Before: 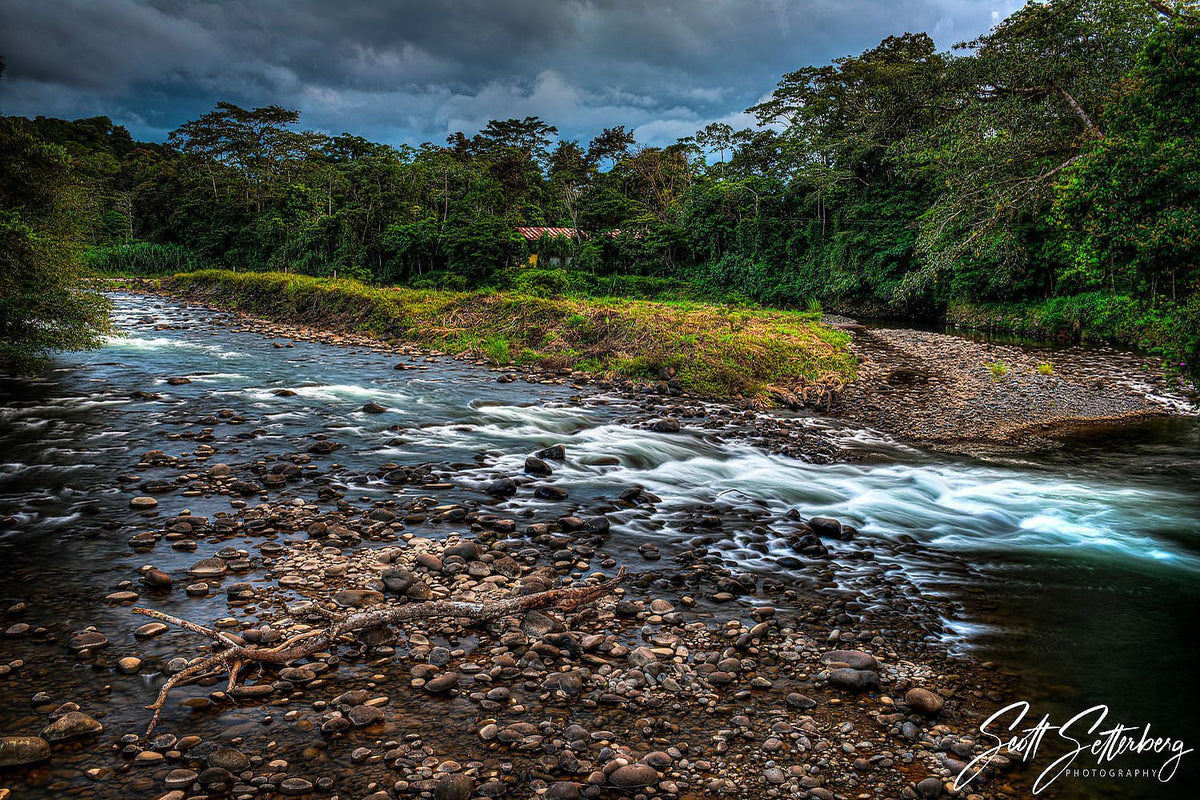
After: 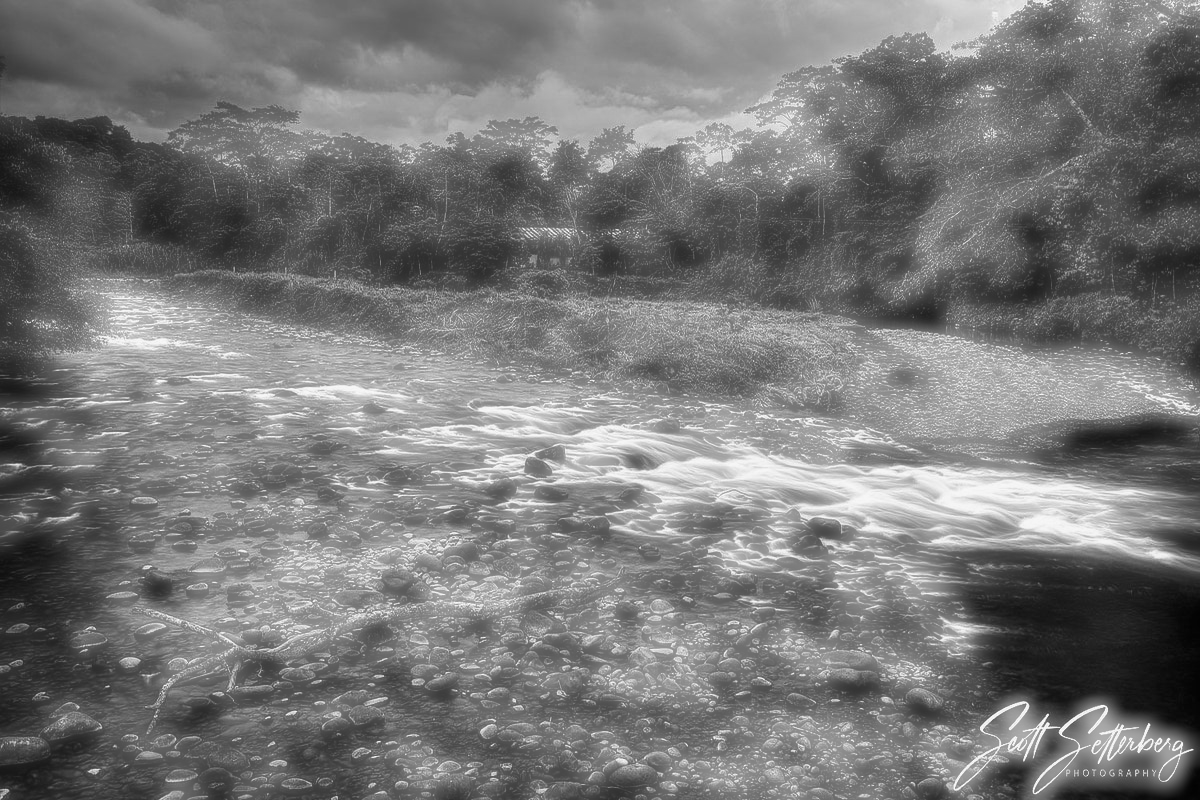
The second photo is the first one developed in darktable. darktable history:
haze removal: strength -0.893, distance 0.231, compatibility mode true, adaptive false
color calibration: output gray [0.21, 0.42, 0.37, 0], illuminant same as pipeline (D50), adaptation none (bypass), x 0.333, y 0.334, temperature 5007.22 K
